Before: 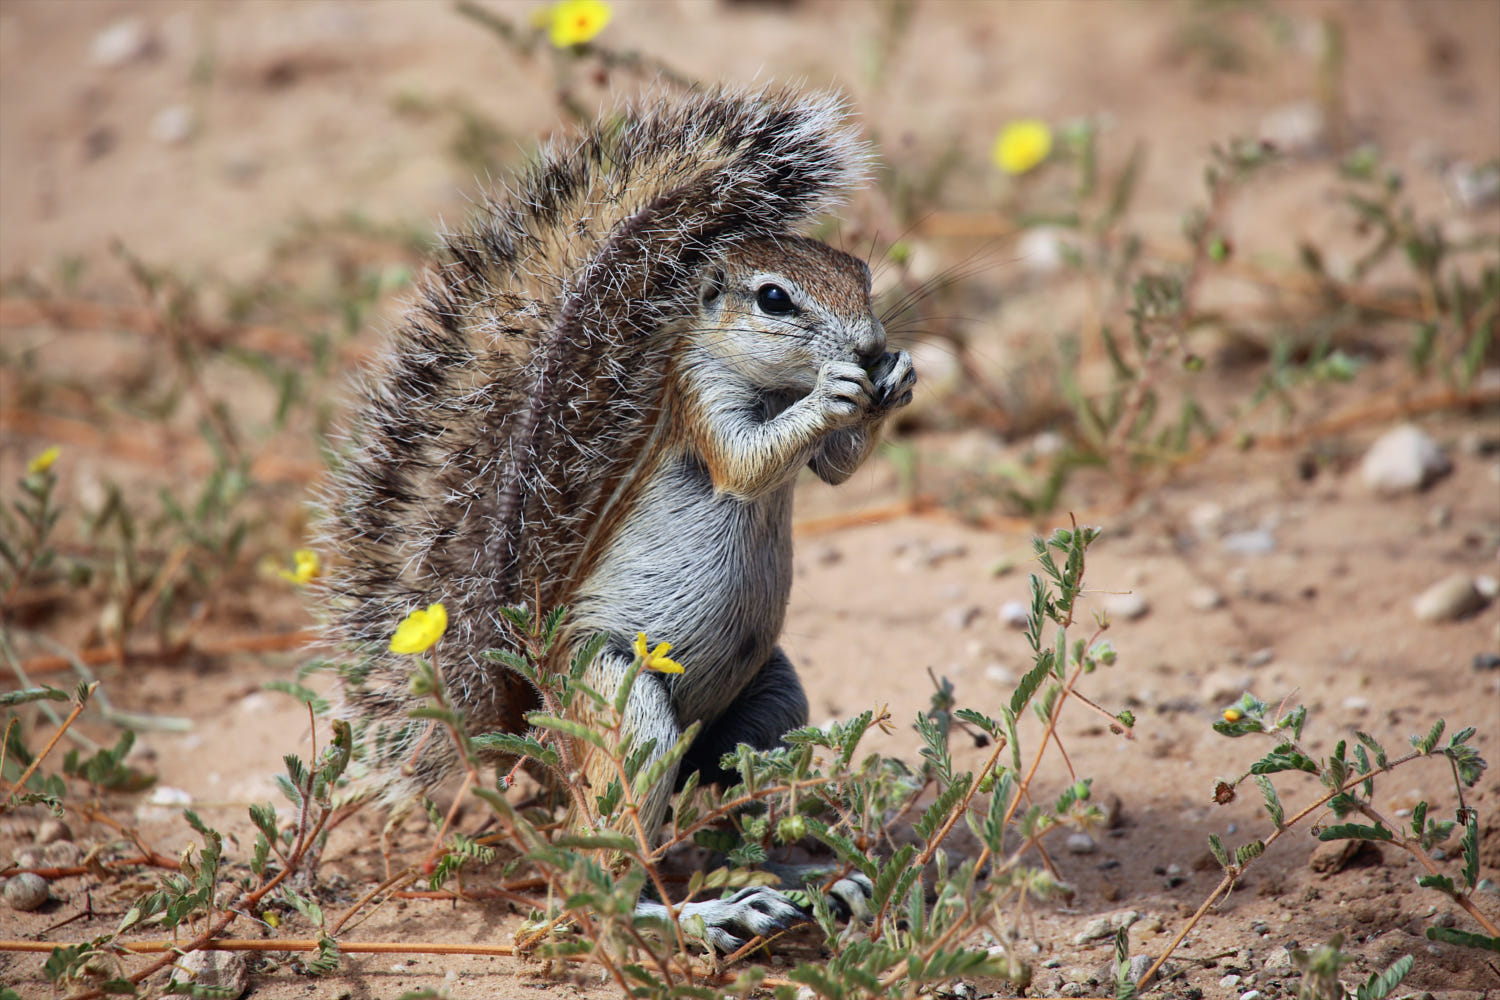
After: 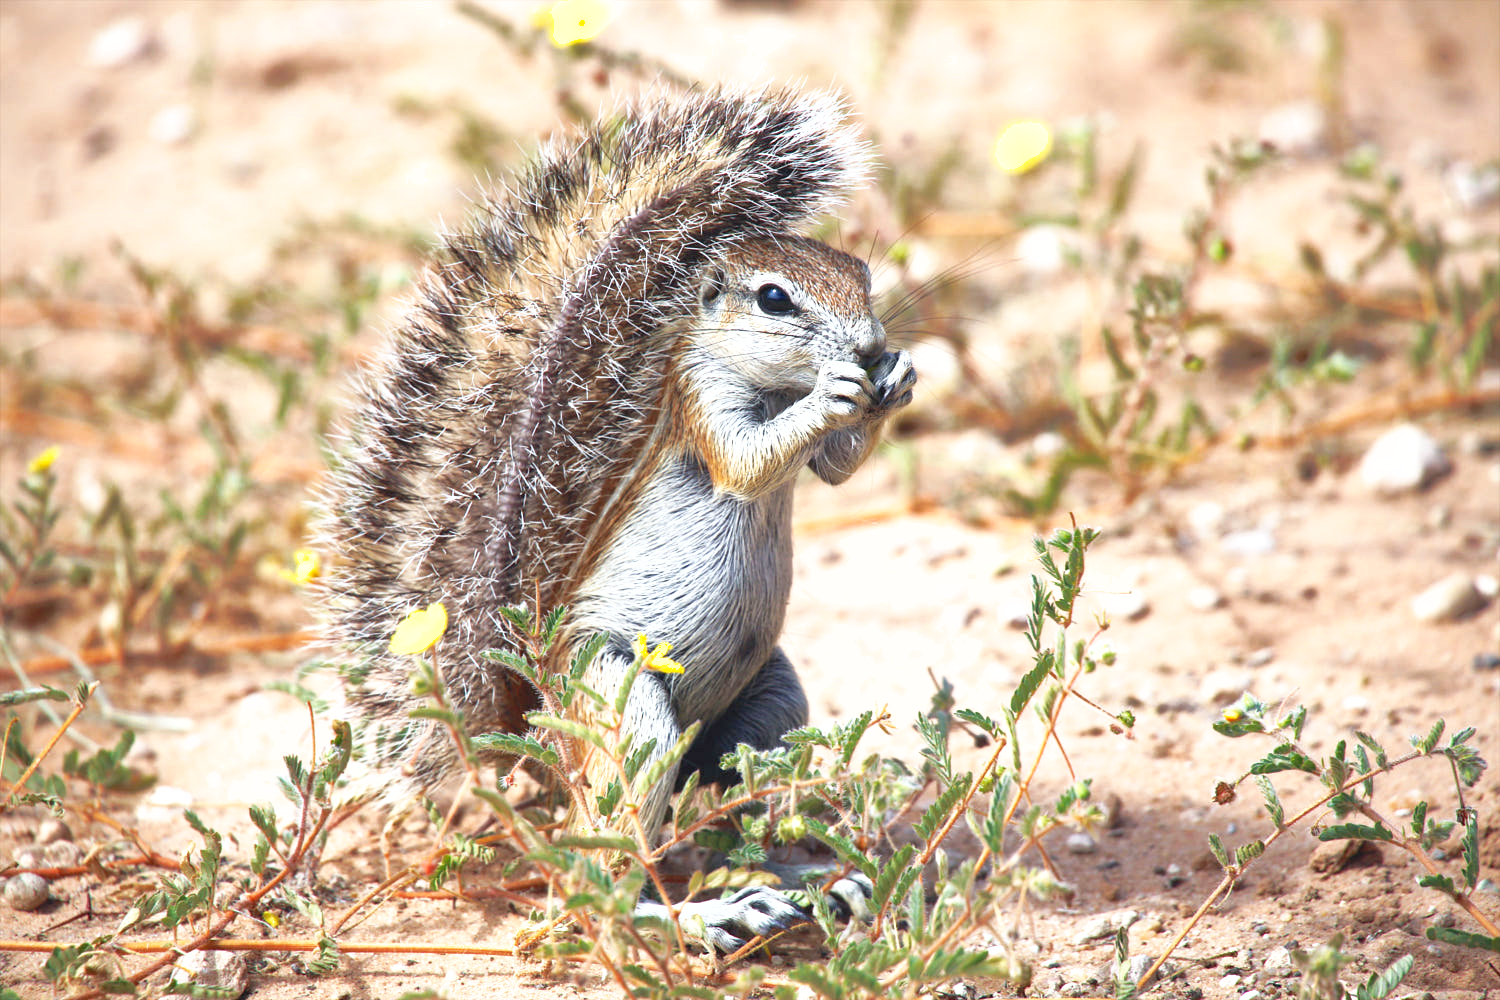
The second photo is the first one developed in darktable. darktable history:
exposure: black level correction 0, exposure 0.899 EV, compensate highlight preservation false
shadows and highlights: on, module defaults
tone curve: curves: ch0 [(0.003, 0.029) (0.188, 0.252) (0.46, 0.56) (0.608, 0.748) (0.871, 0.955) (1, 1)]; ch1 [(0, 0) (0.35, 0.356) (0.45, 0.453) (0.508, 0.515) (0.618, 0.634) (1, 1)]; ch2 [(0, 0) (0.456, 0.469) (0.5, 0.5) (0.634, 0.625) (1, 1)], preserve colors none
